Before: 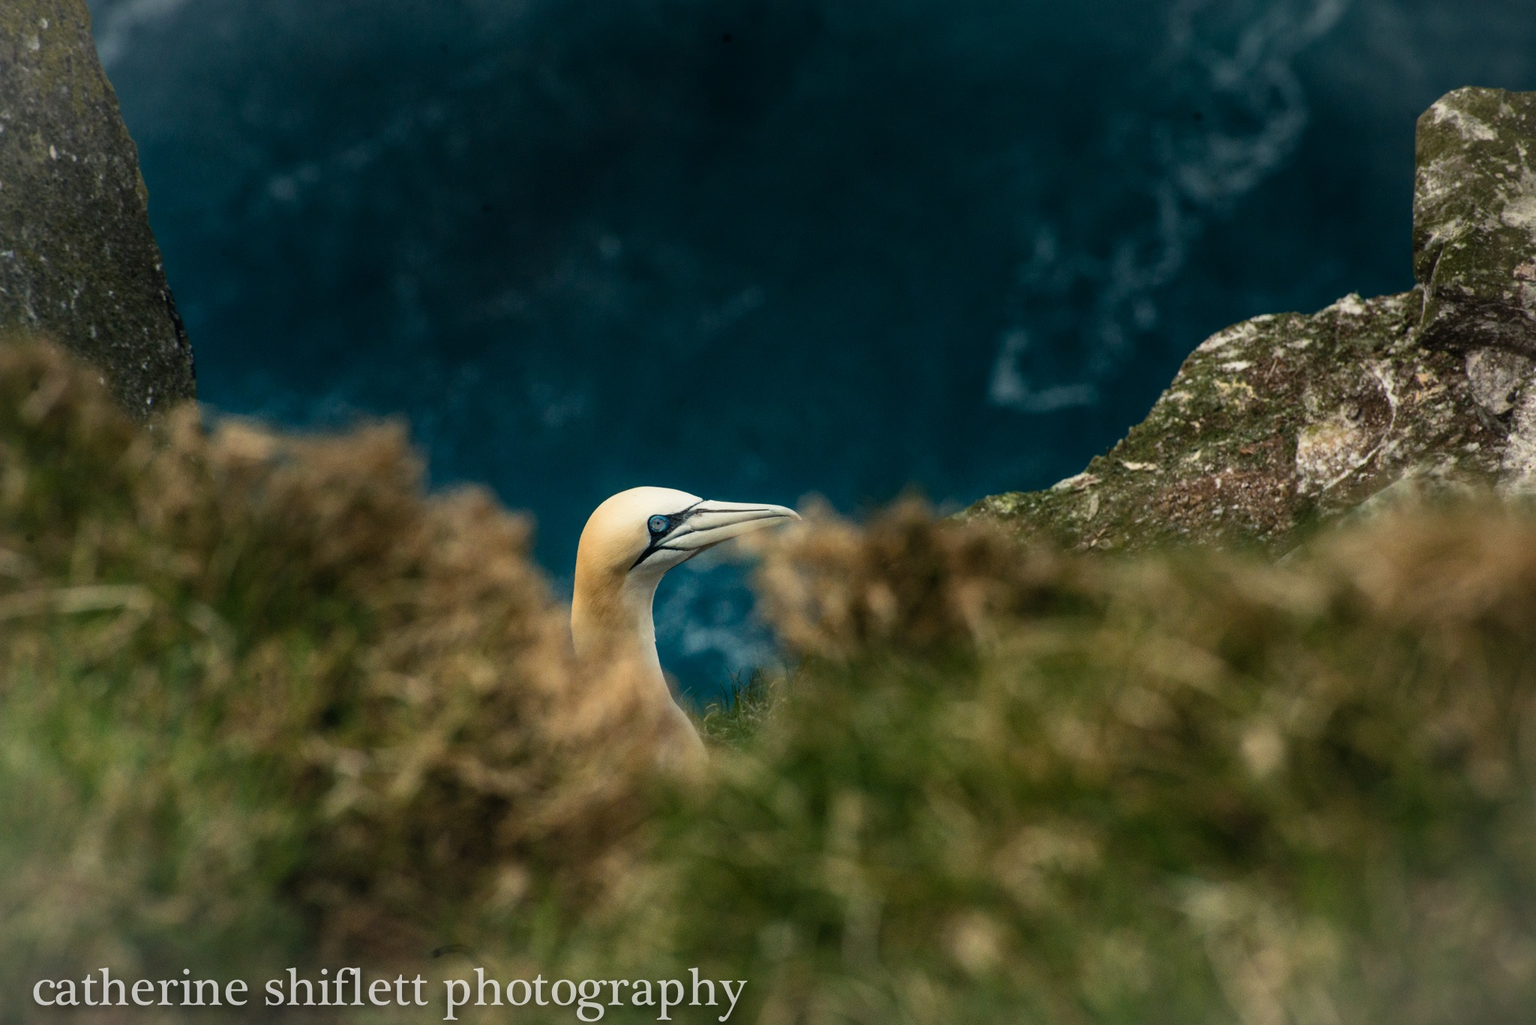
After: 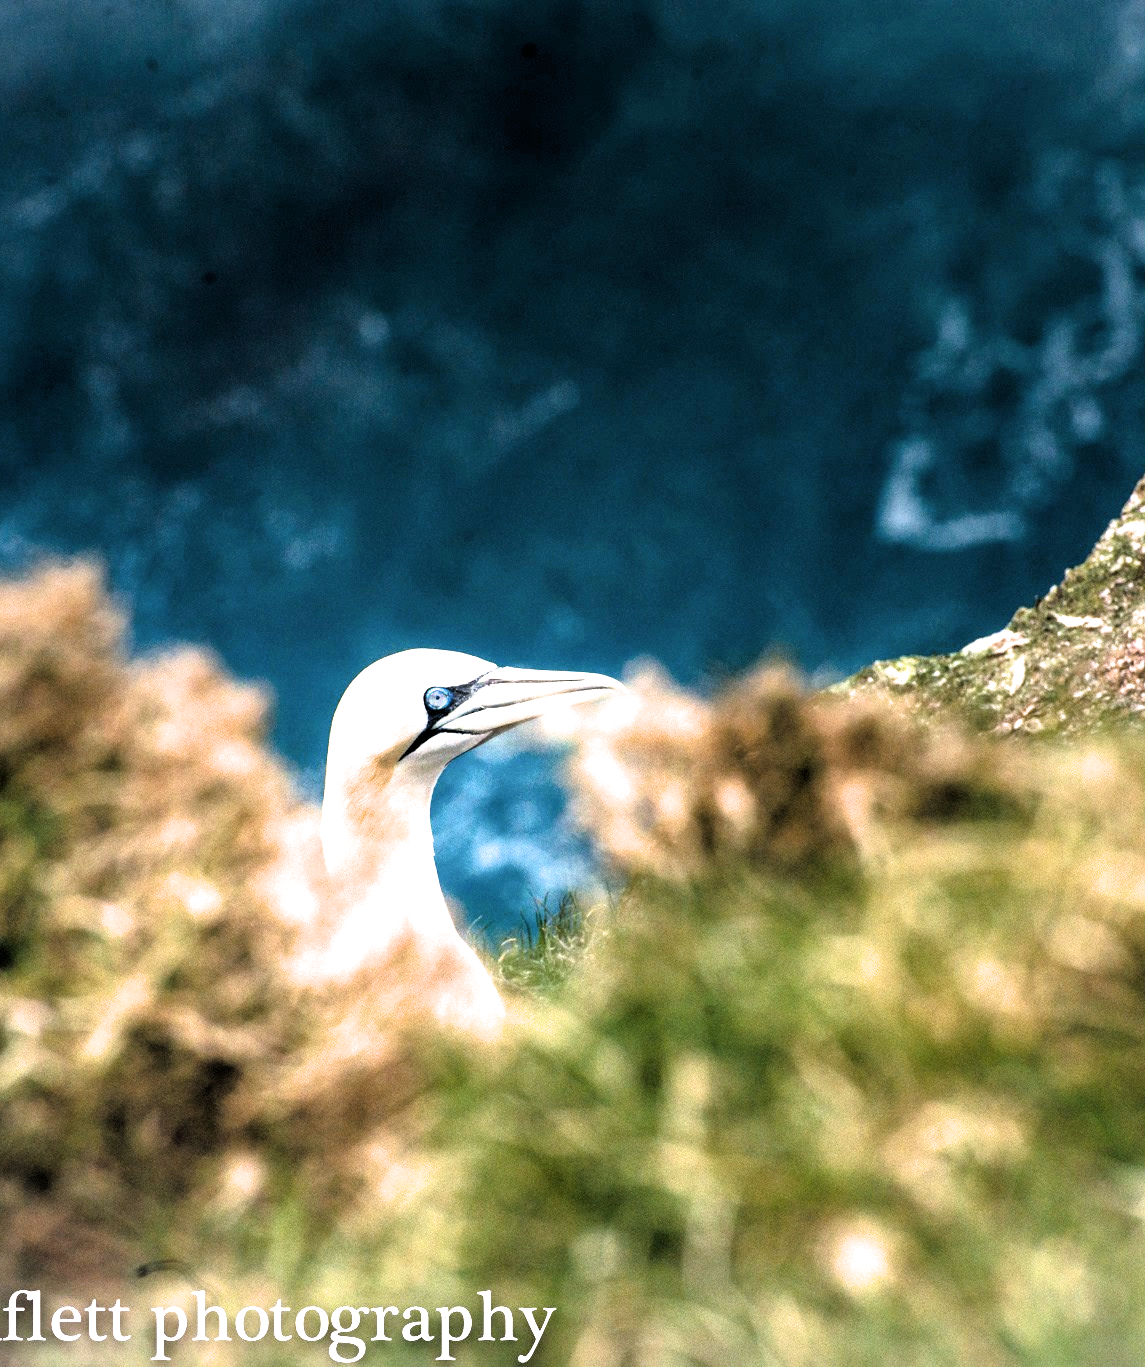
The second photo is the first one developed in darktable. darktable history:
color calibration: output R [1.063, -0.012, -0.003, 0], output B [-0.079, 0.047, 1, 0], x 0.372, y 0.387, temperature 4284.18 K
crop: left 21.496%, right 22.578%
filmic rgb: black relative exposure -3.65 EV, white relative exposure 2.44 EV, threshold 5.98 EV, hardness 3.29, enable highlight reconstruction true
exposure: black level correction 0, exposure 1.995 EV, compensate highlight preservation false
